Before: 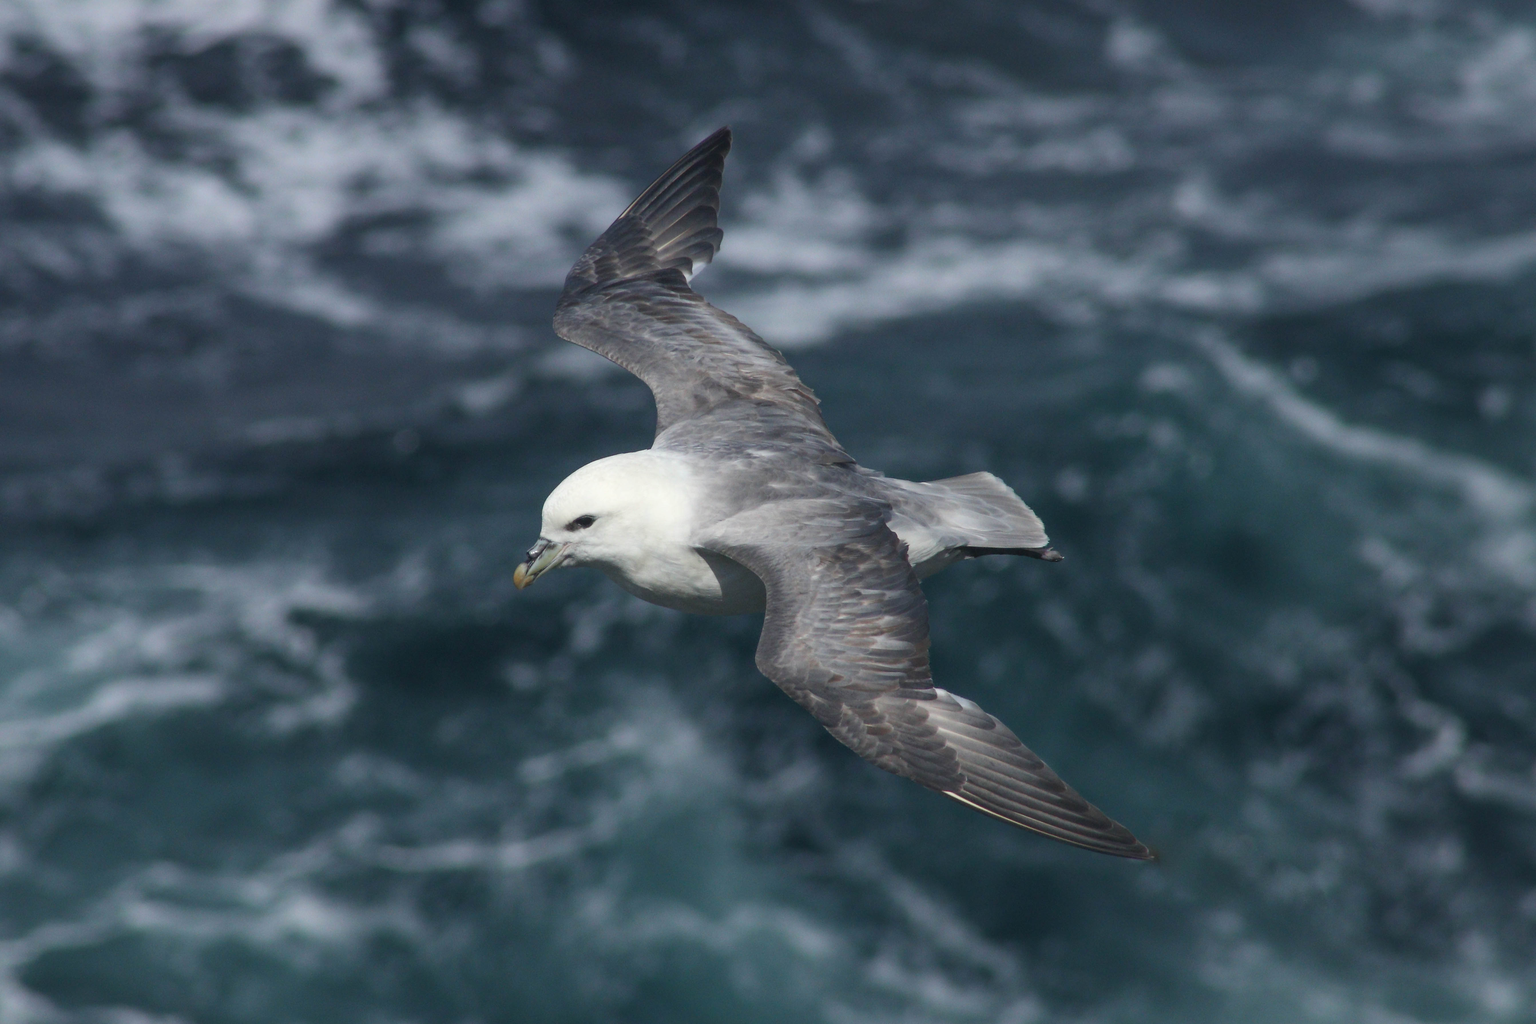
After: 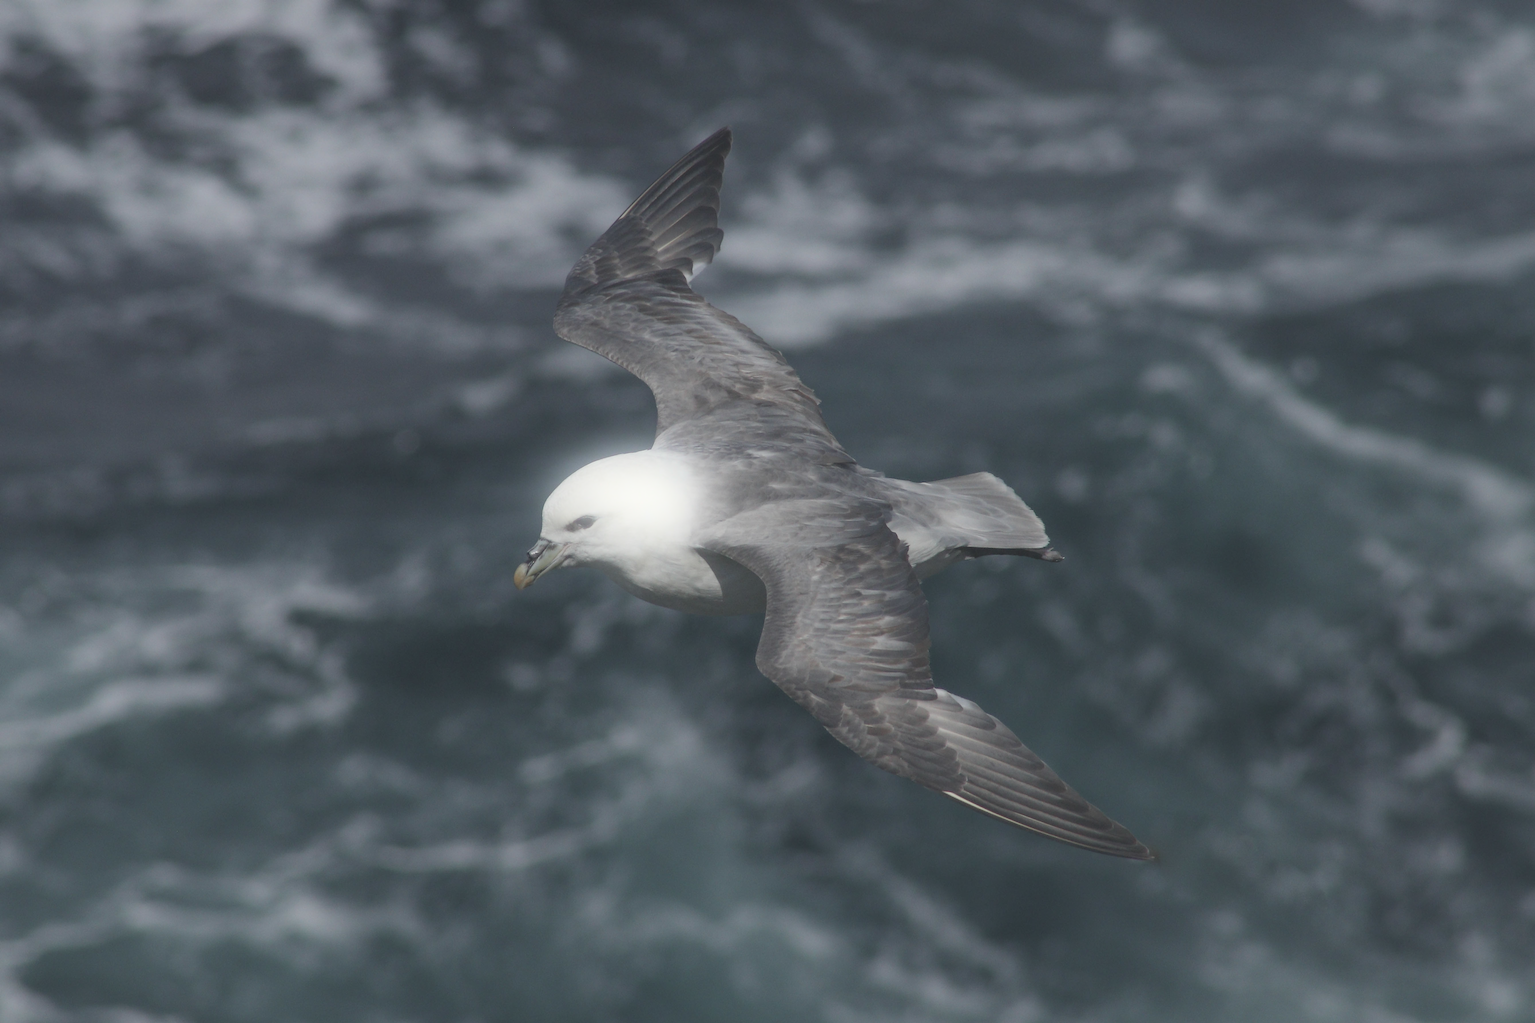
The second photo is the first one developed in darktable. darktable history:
contrast brightness saturation: contrast -0.26, saturation -0.43
bloom: on, module defaults
